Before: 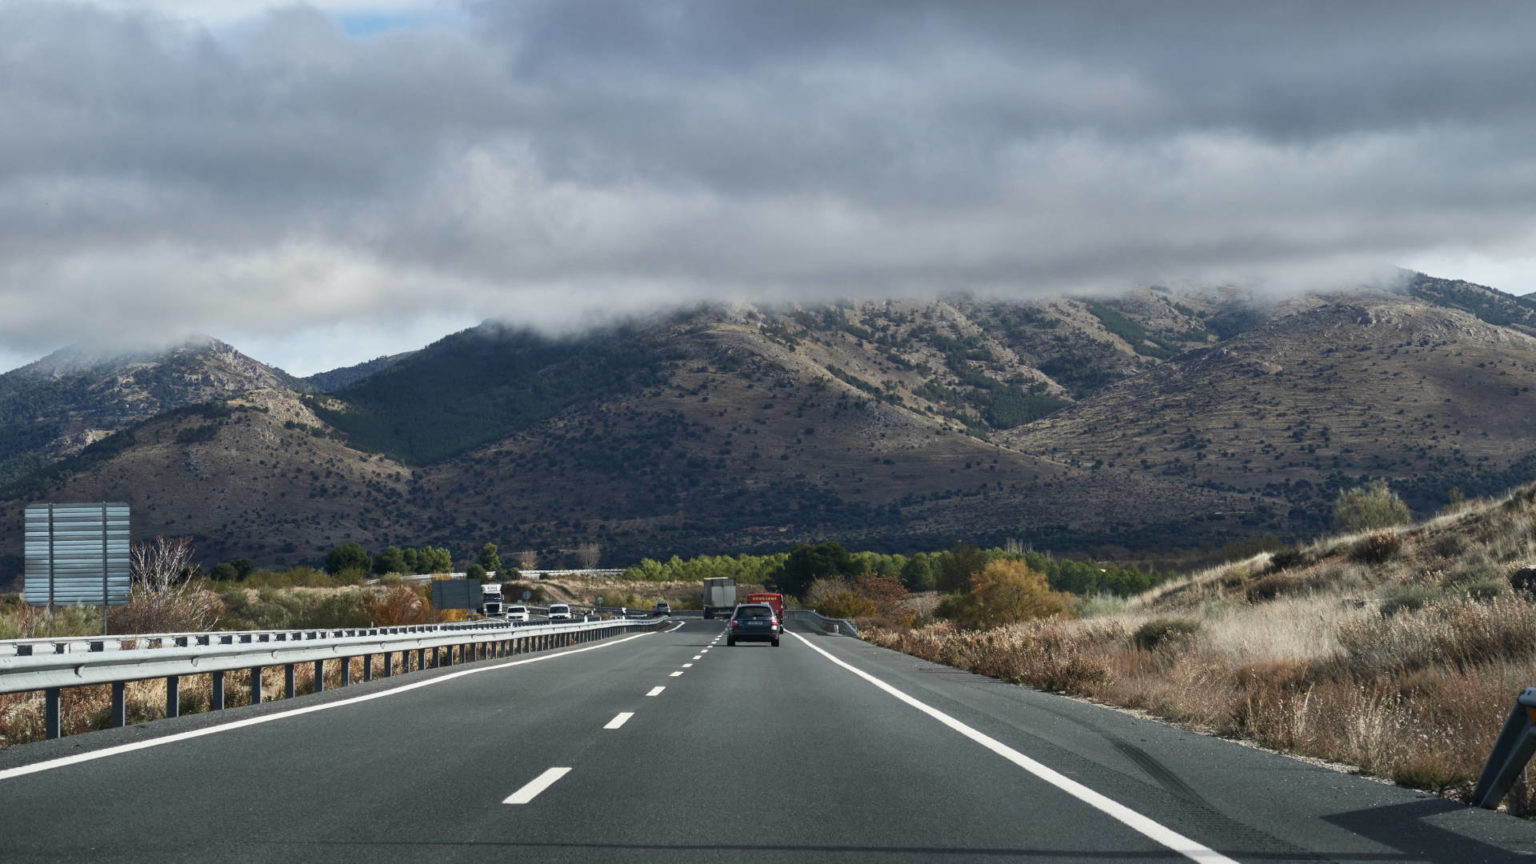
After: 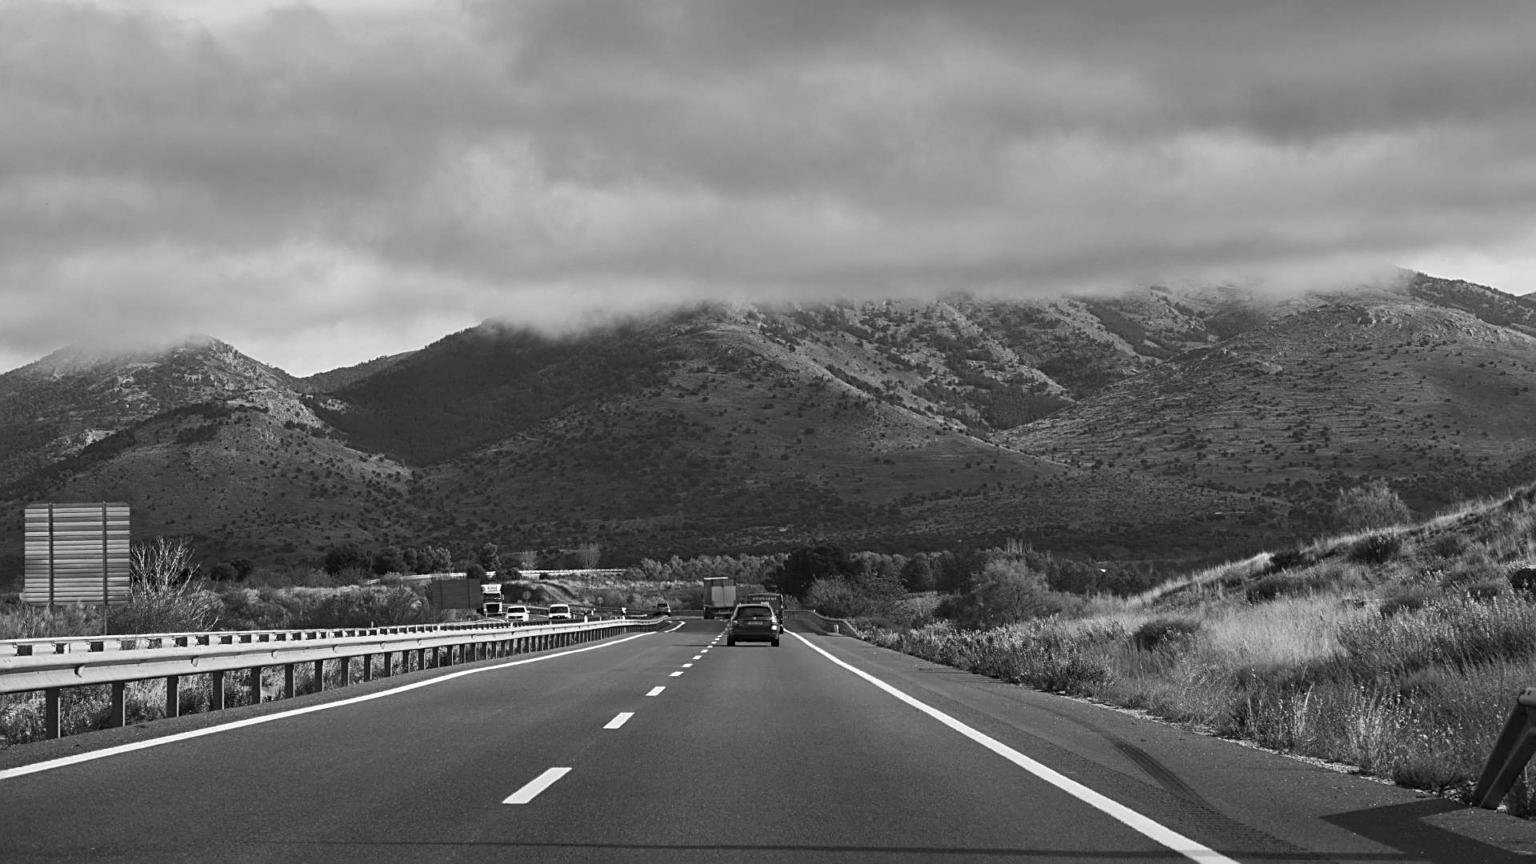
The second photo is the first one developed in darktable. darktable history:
color calibration: output gray [0.23, 0.37, 0.4, 0], gray › normalize channels true, illuminant same as pipeline (D50), adaptation XYZ, x 0.346, y 0.359, gamut compression 0
color zones: curves: ch0 [(0.826, 0.353)]; ch1 [(0.242, 0.647) (0.889, 0.342)]; ch2 [(0.246, 0.089) (0.969, 0.068)]
sharpen: on, module defaults
